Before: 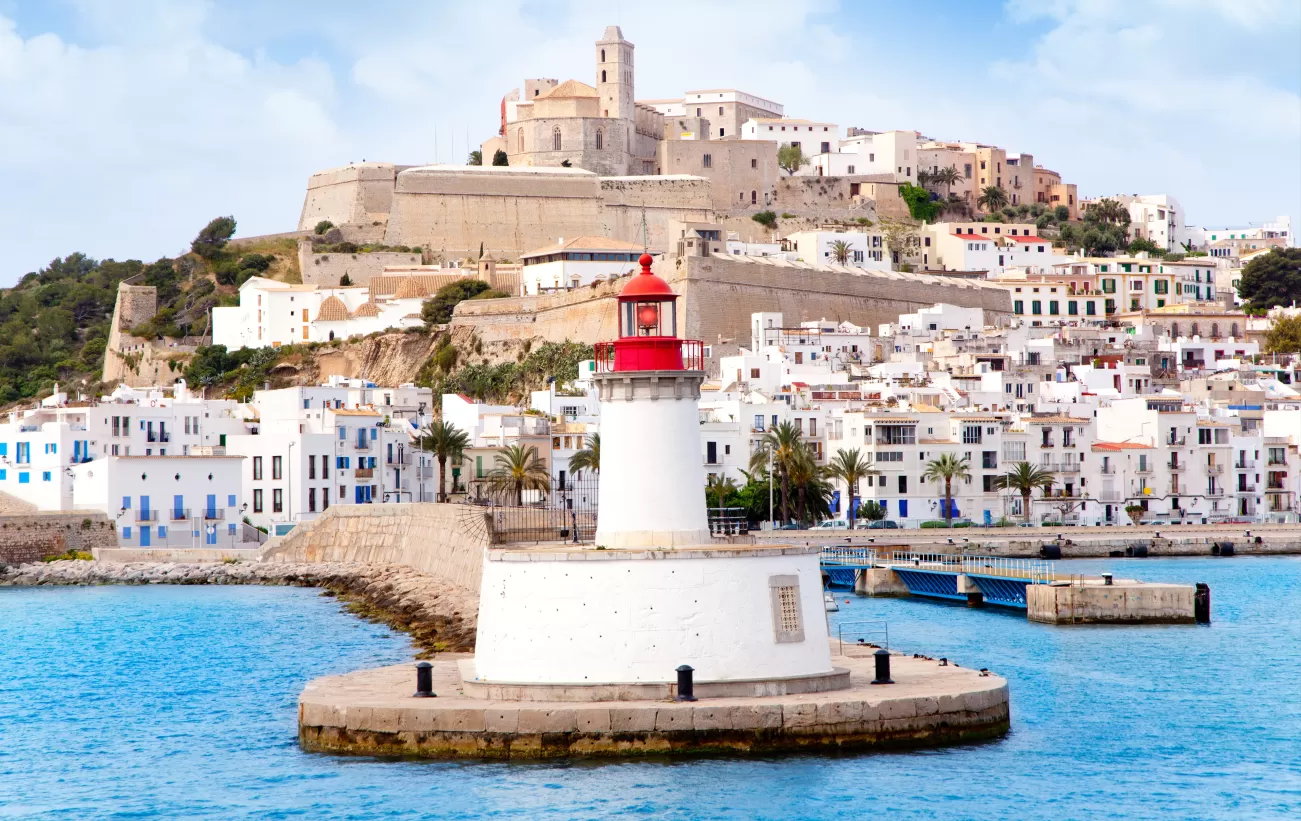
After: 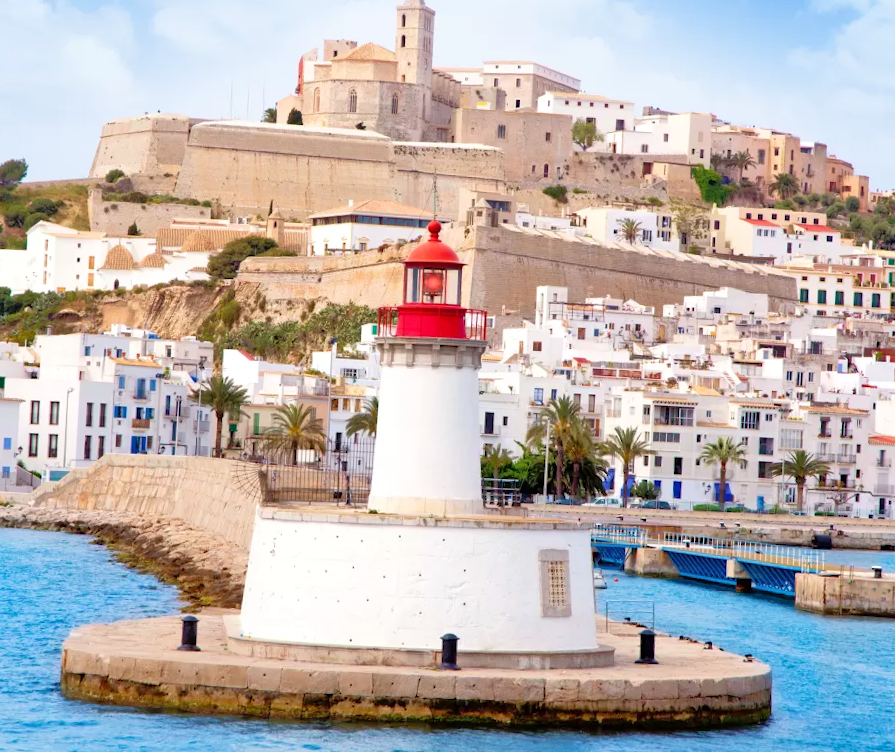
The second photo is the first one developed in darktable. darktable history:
velvia: on, module defaults
tone equalizer: -7 EV 0.164 EV, -6 EV 0.573 EV, -5 EV 1.12 EV, -4 EV 1.3 EV, -3 EV 1.12 EV, -2 EV 0.6 EV, -1 EV 0.147 EV
crop and rotate: angle -3.3°, left 14.013%, top 0.029%, right 10.981%, bottom 0.084%
